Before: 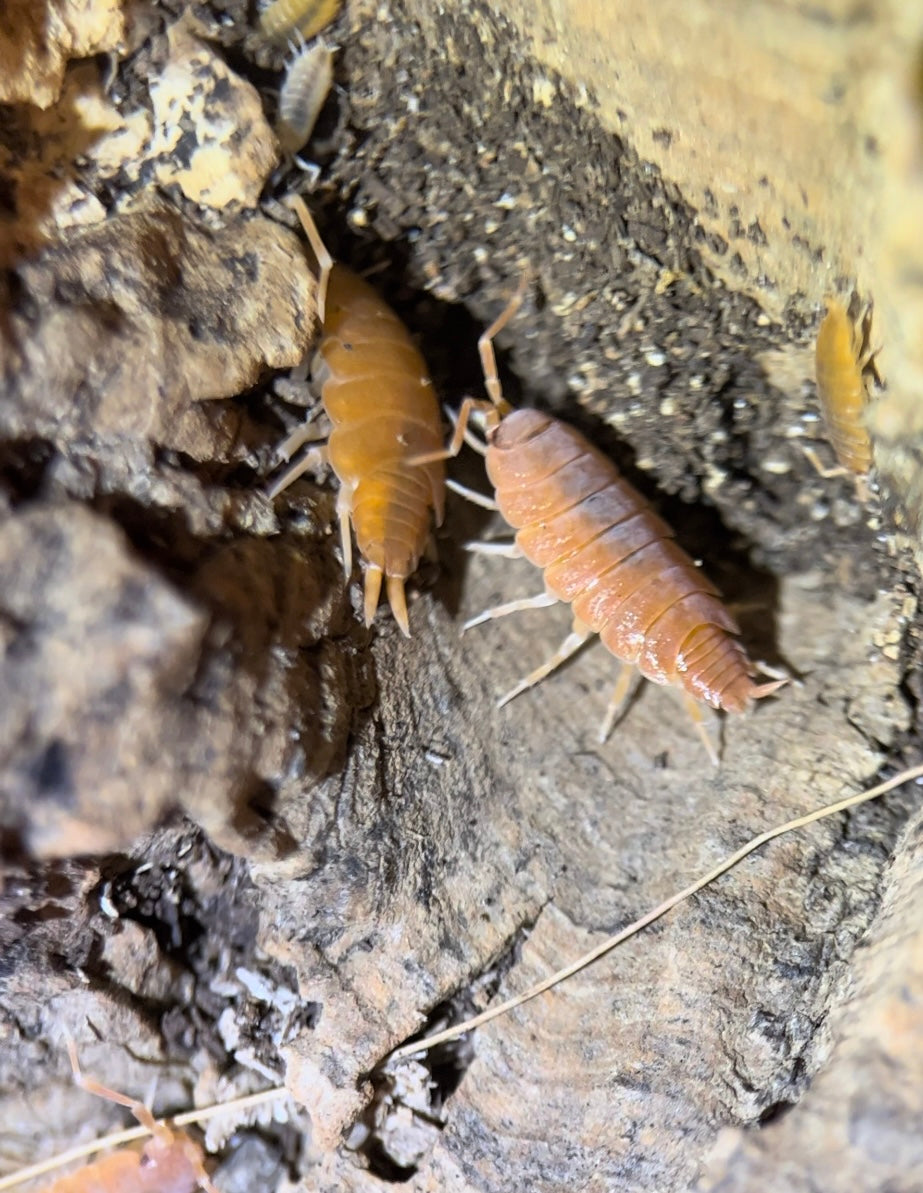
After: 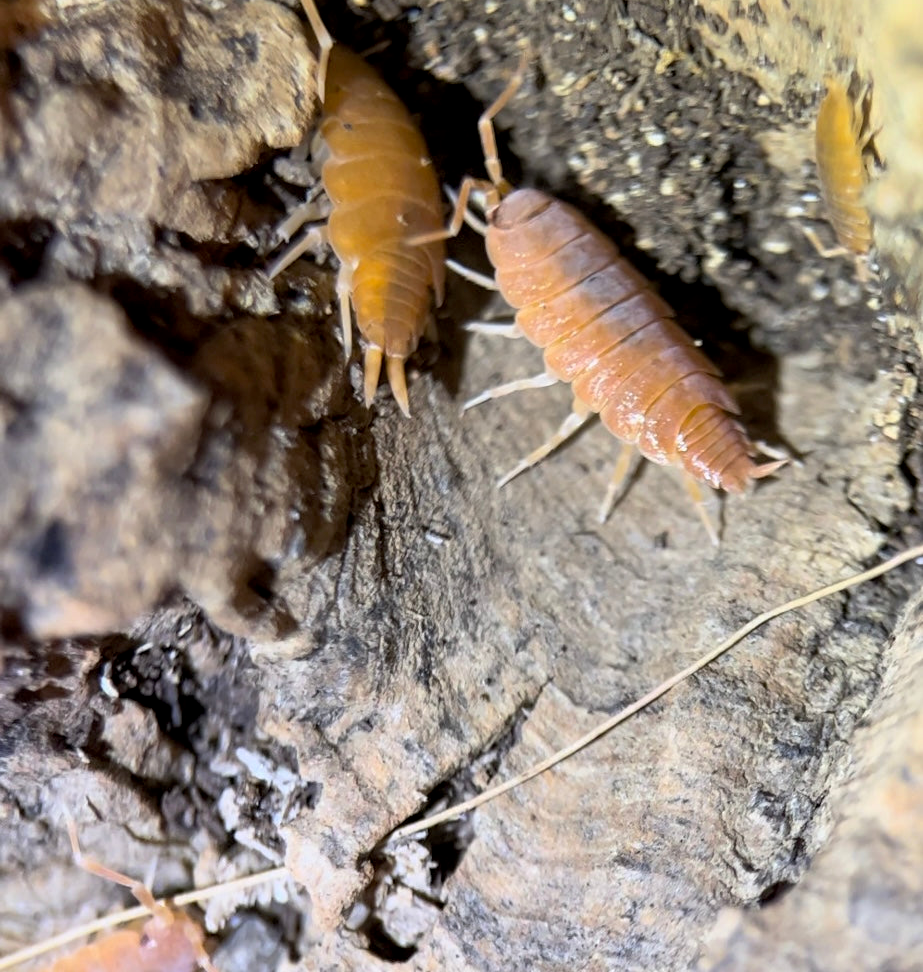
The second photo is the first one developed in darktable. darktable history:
crop and rotate: top 18.507%
exposure: black level correction 0.004, exposure 0.014 EV, compensate highlight preservation false
